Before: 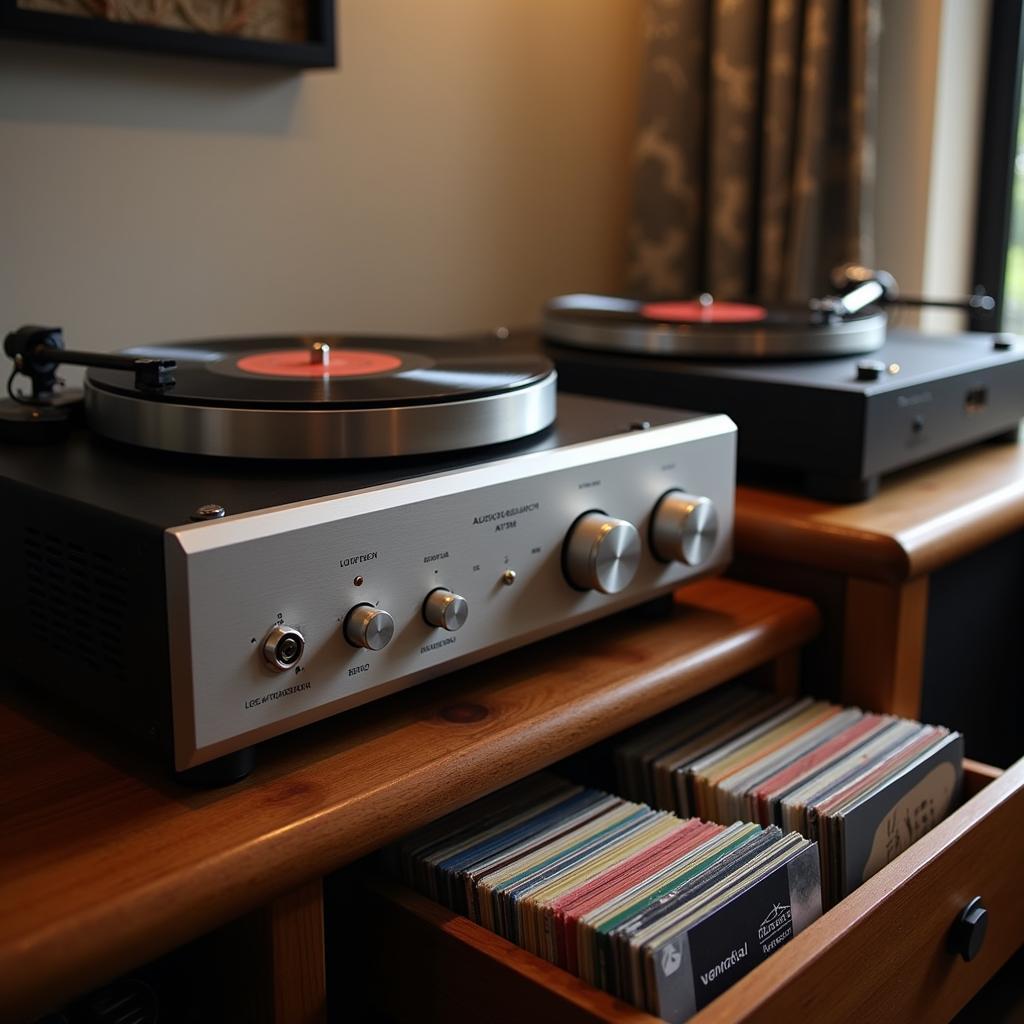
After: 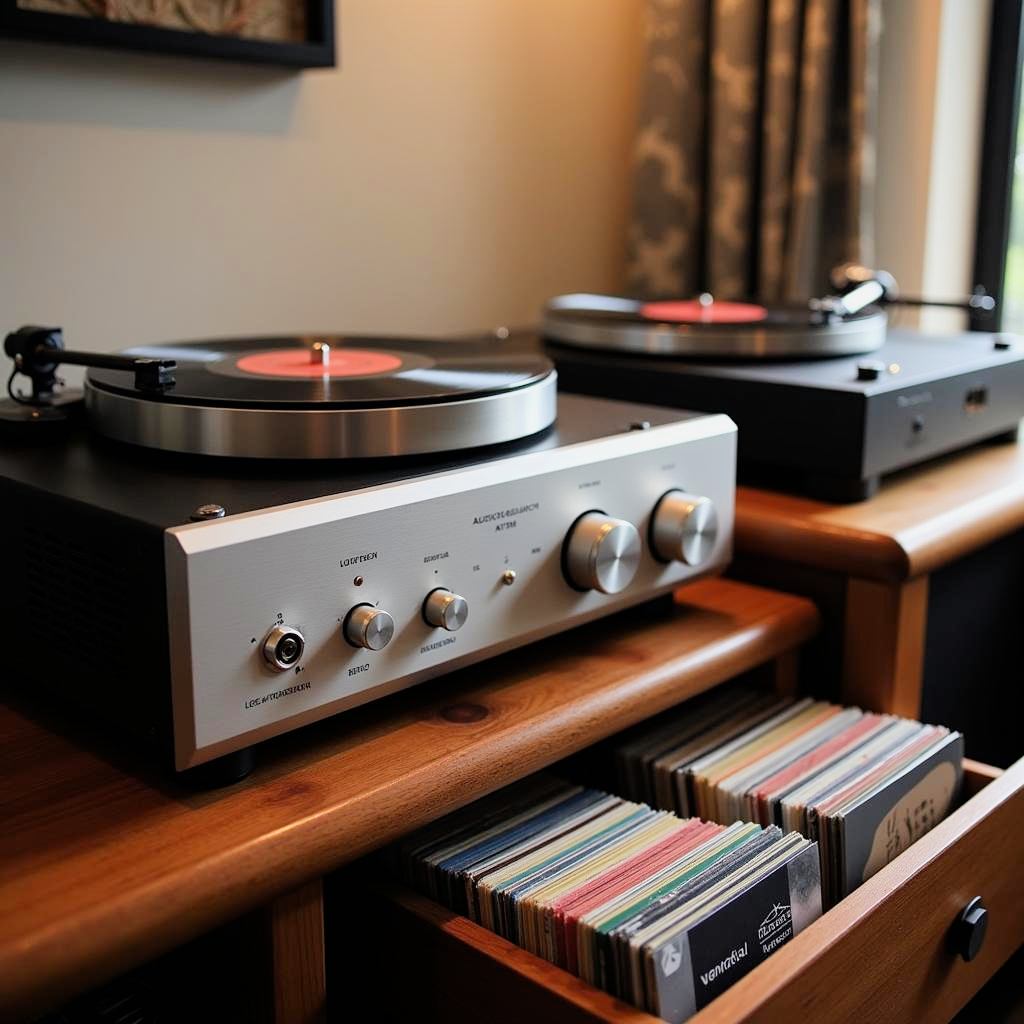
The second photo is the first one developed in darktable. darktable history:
exposure: black level correction 0, exposure 1.1 EV, compensate exposure bias true, compensate highlight preservation false
filmic rgb: black relative exposure -7.65 EV, white relative exposure 4.56 EV, hardness 3.61
